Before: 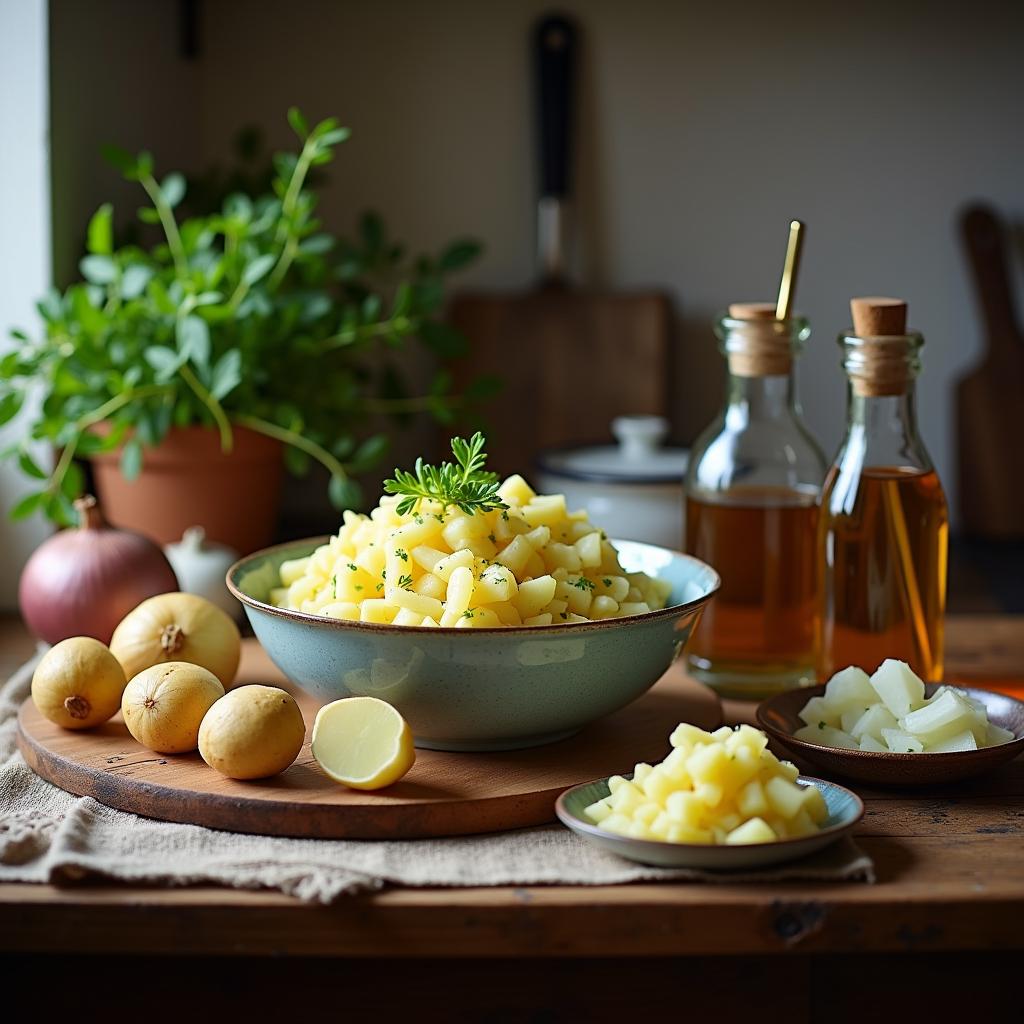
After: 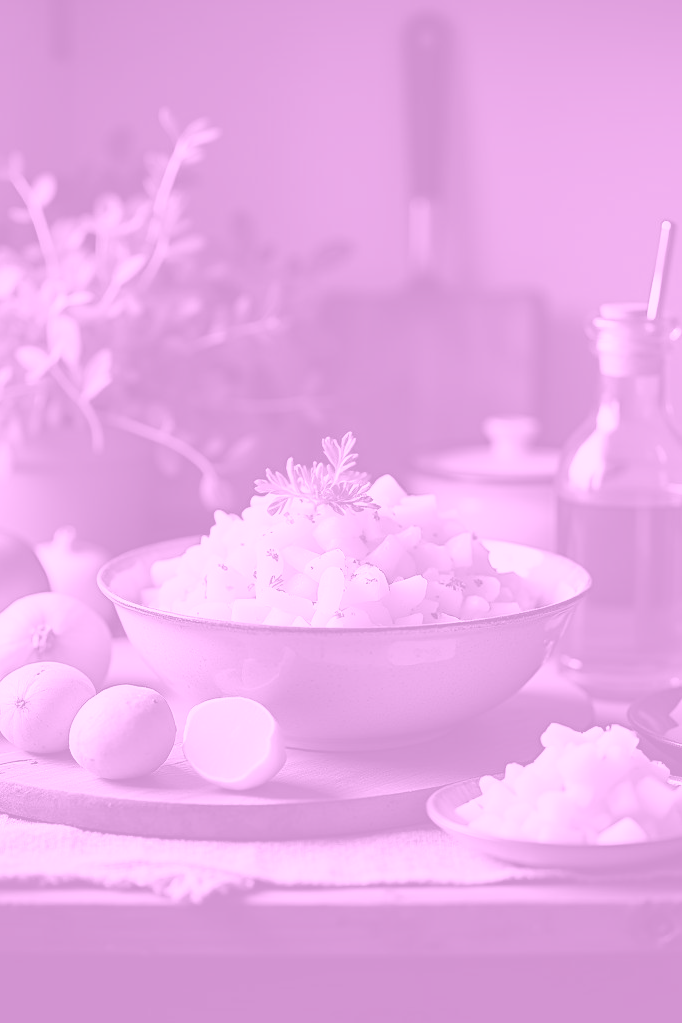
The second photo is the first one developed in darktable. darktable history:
exposure: compensate highlight preservation false
white balance: red 0.871, blue 1.249
colorize: hue 331.2°, saturation 75%, source mix 30.28%, lightness 70.52%, version 1
crop and rotate: left 12.673%, right 20.66%
